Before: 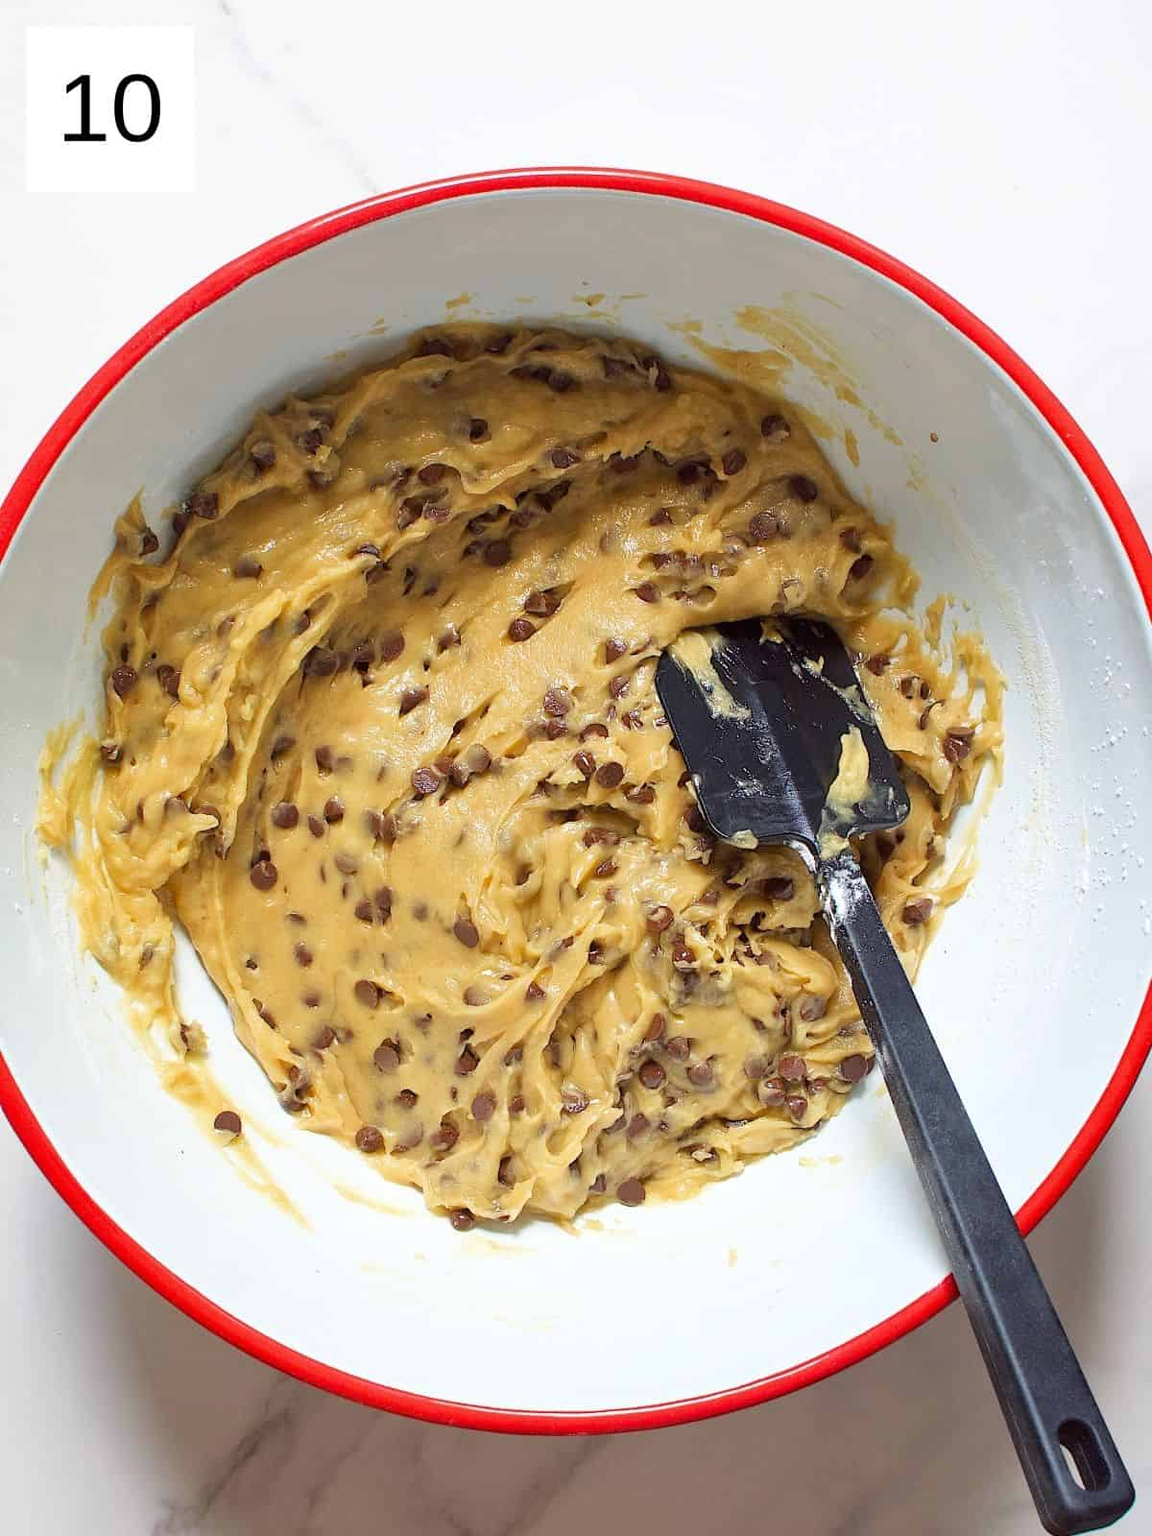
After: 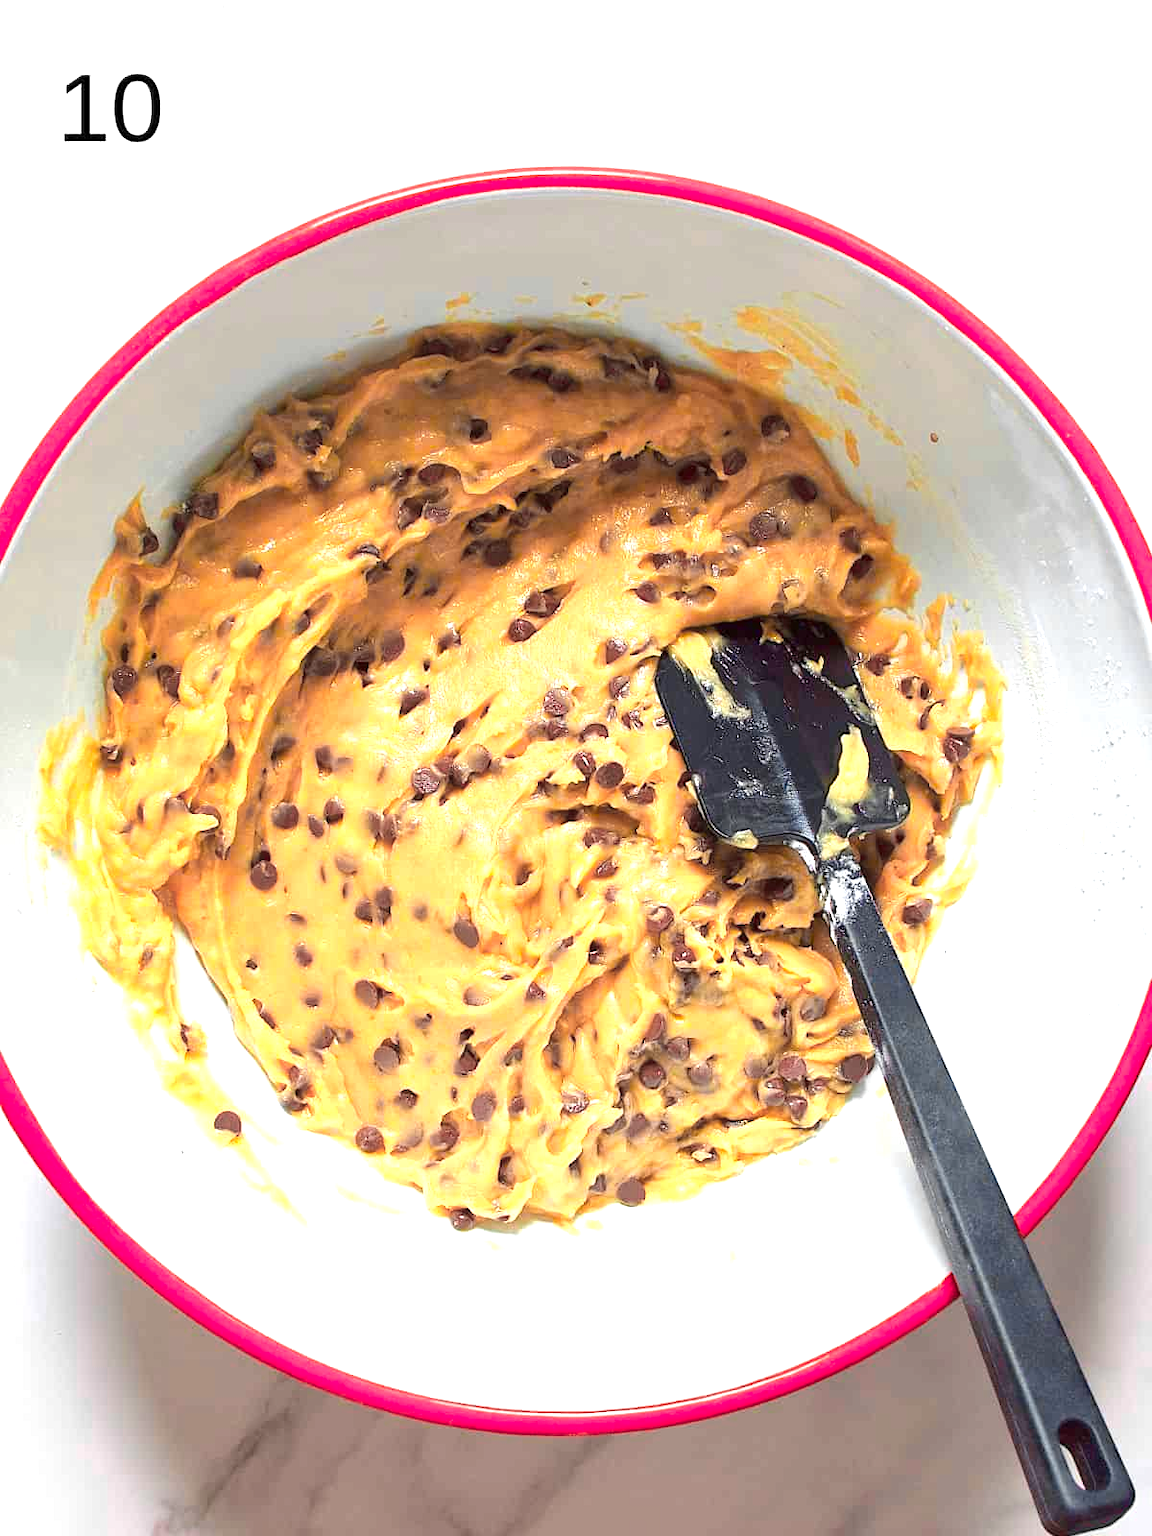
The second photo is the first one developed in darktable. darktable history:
exposure: exposure 0.556 EV, compensate highlight preservation false
color zones: curves: ch0 [(0.257, 0.558) (0.75, 0.565)]; ch1 [(0.004, 0.857) (0.14, 0.416) (0.257, 0.695) (0.442, 0.032) (0.736, 0.266) (0.891, 0.741)]; ch2 [(0, 0.623) (0.112, 0.436) (0.271, 0.474) (0.516, 0.64) (0.743, 0.286)]
